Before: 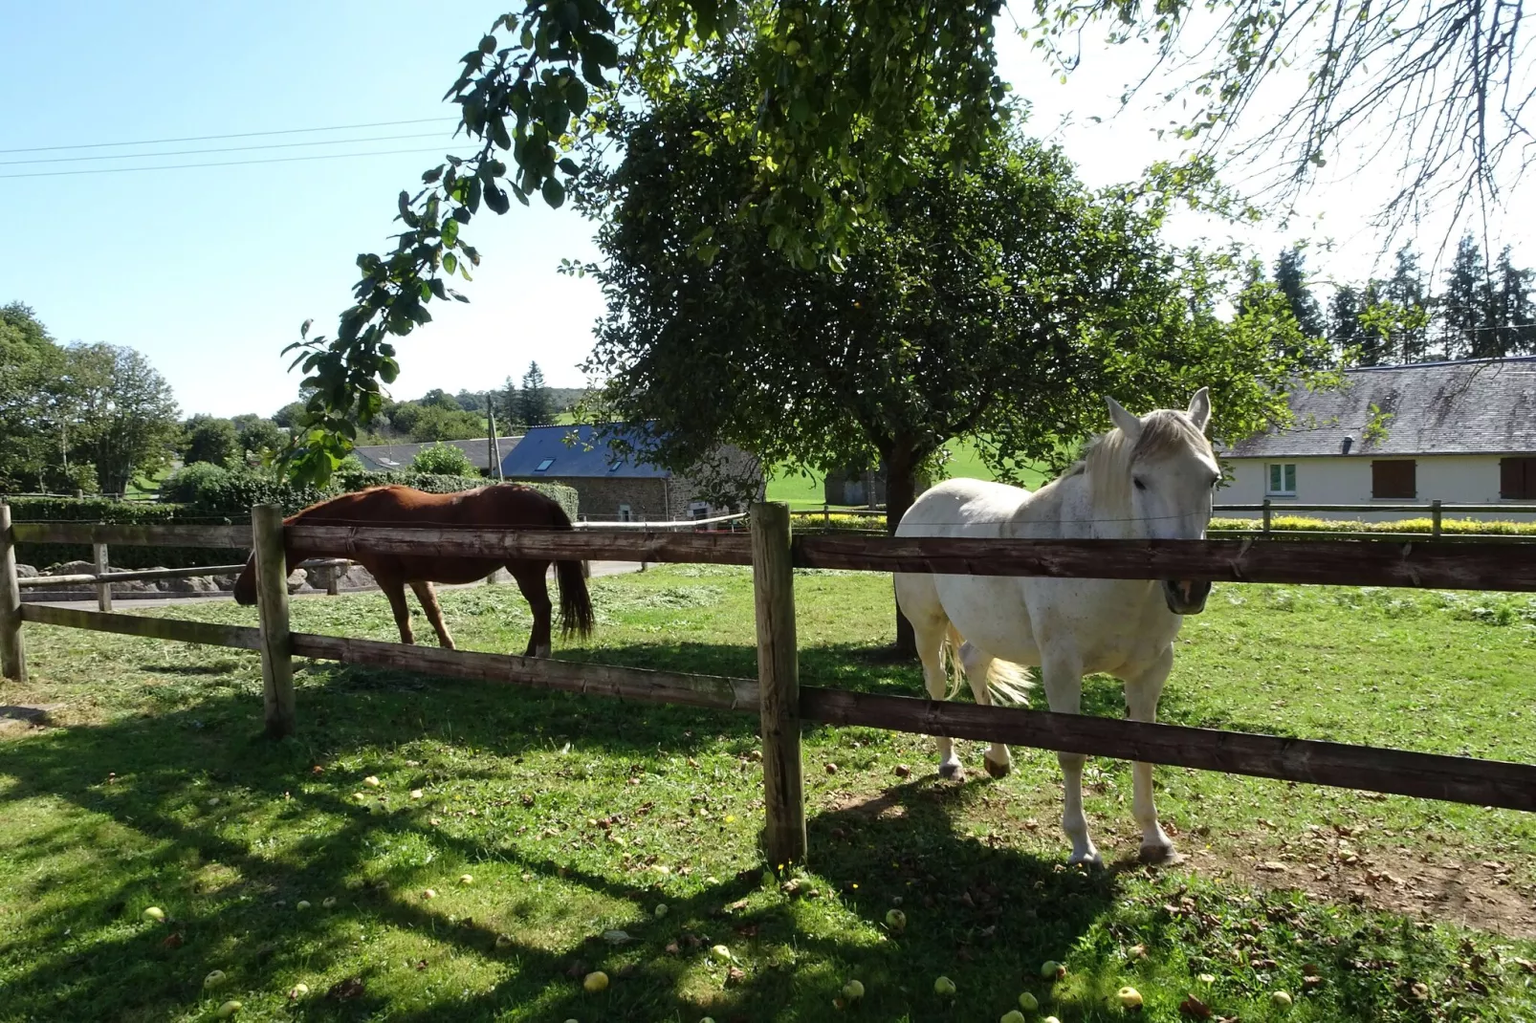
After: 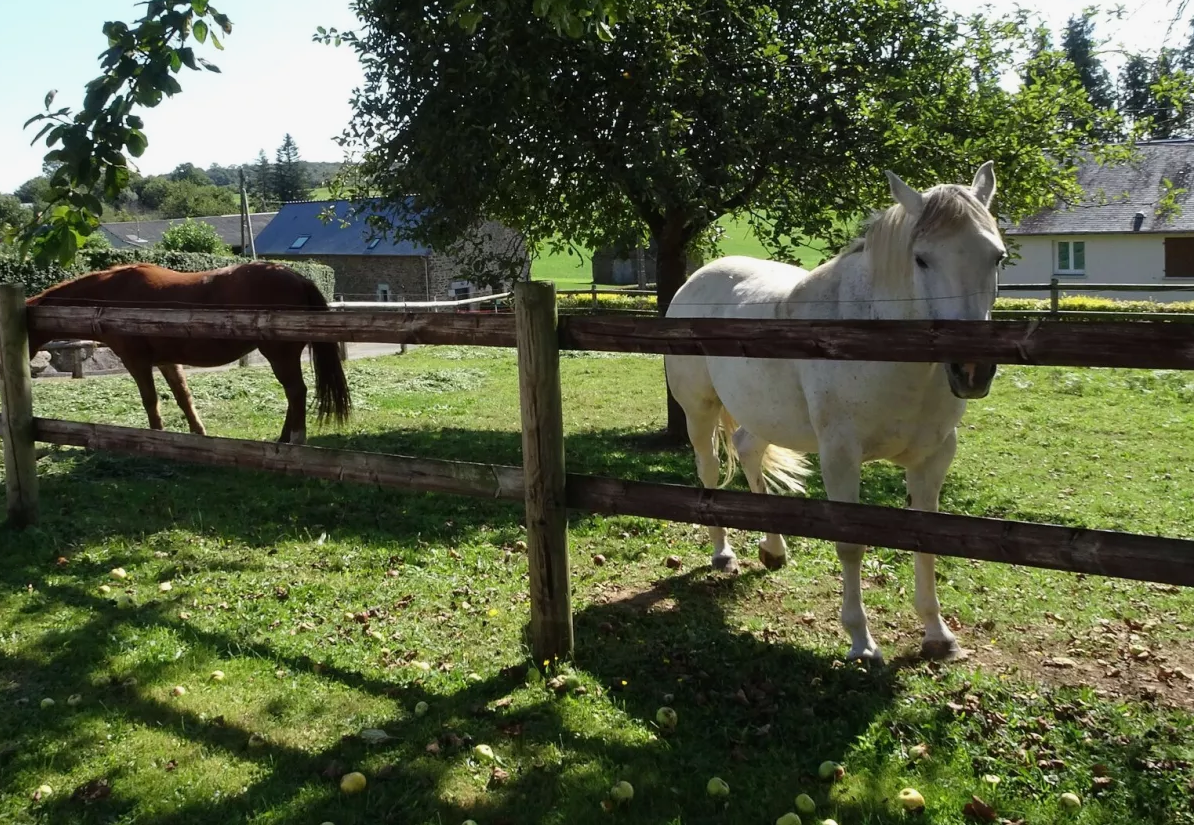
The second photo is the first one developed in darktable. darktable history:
exposure: exposure -0.11 EV, compensate highlight preservation false
crop: left 16.859%, top 22.875%, right 8.77%
